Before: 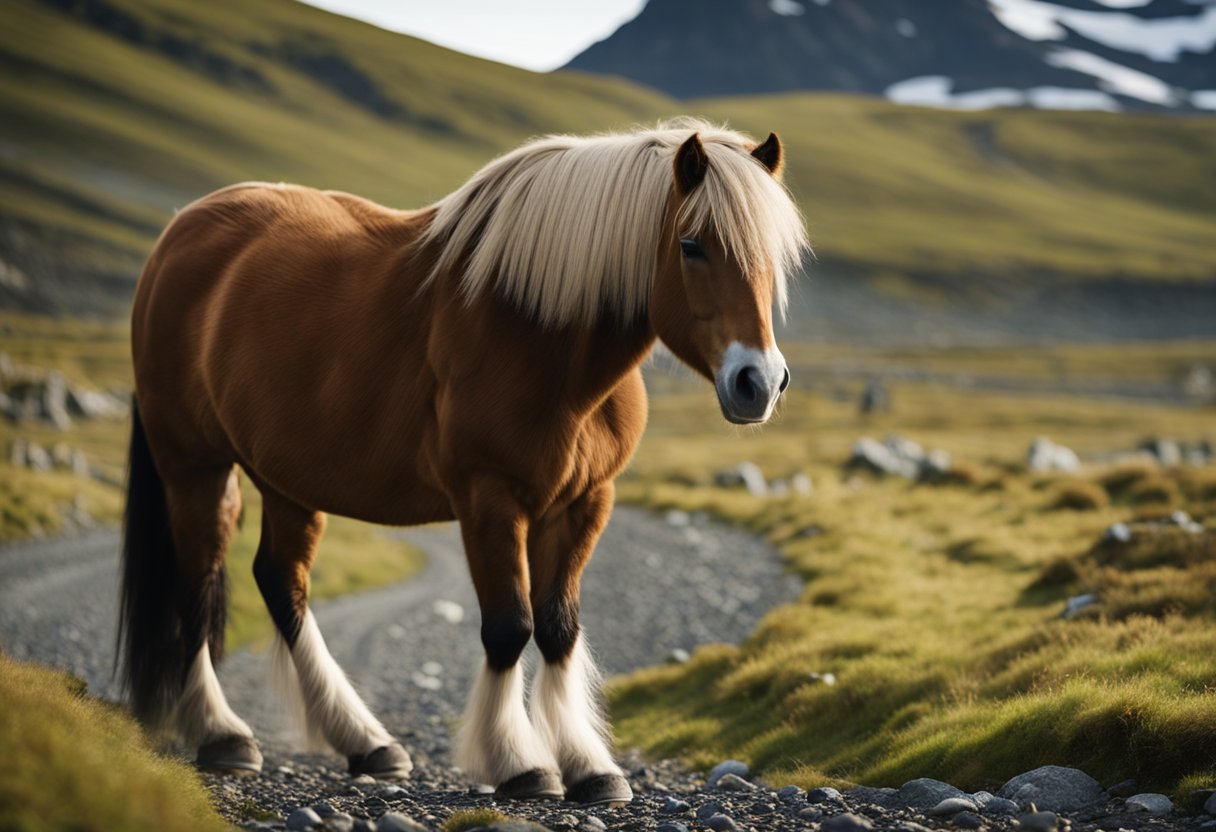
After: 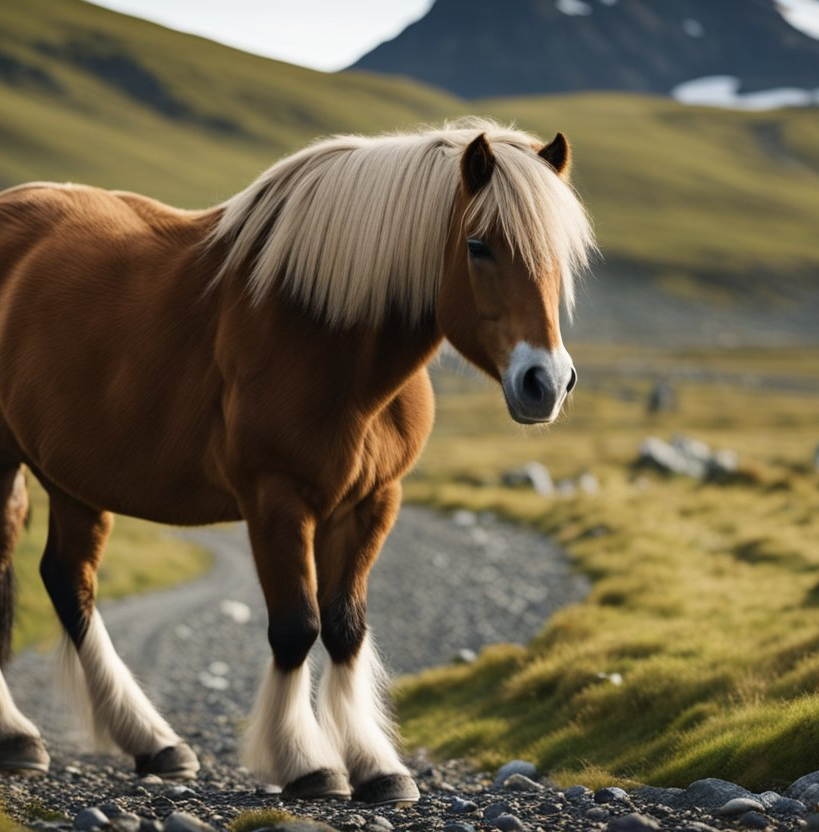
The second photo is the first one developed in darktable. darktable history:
crop and rotate: left 17.546%, right 15.081%
